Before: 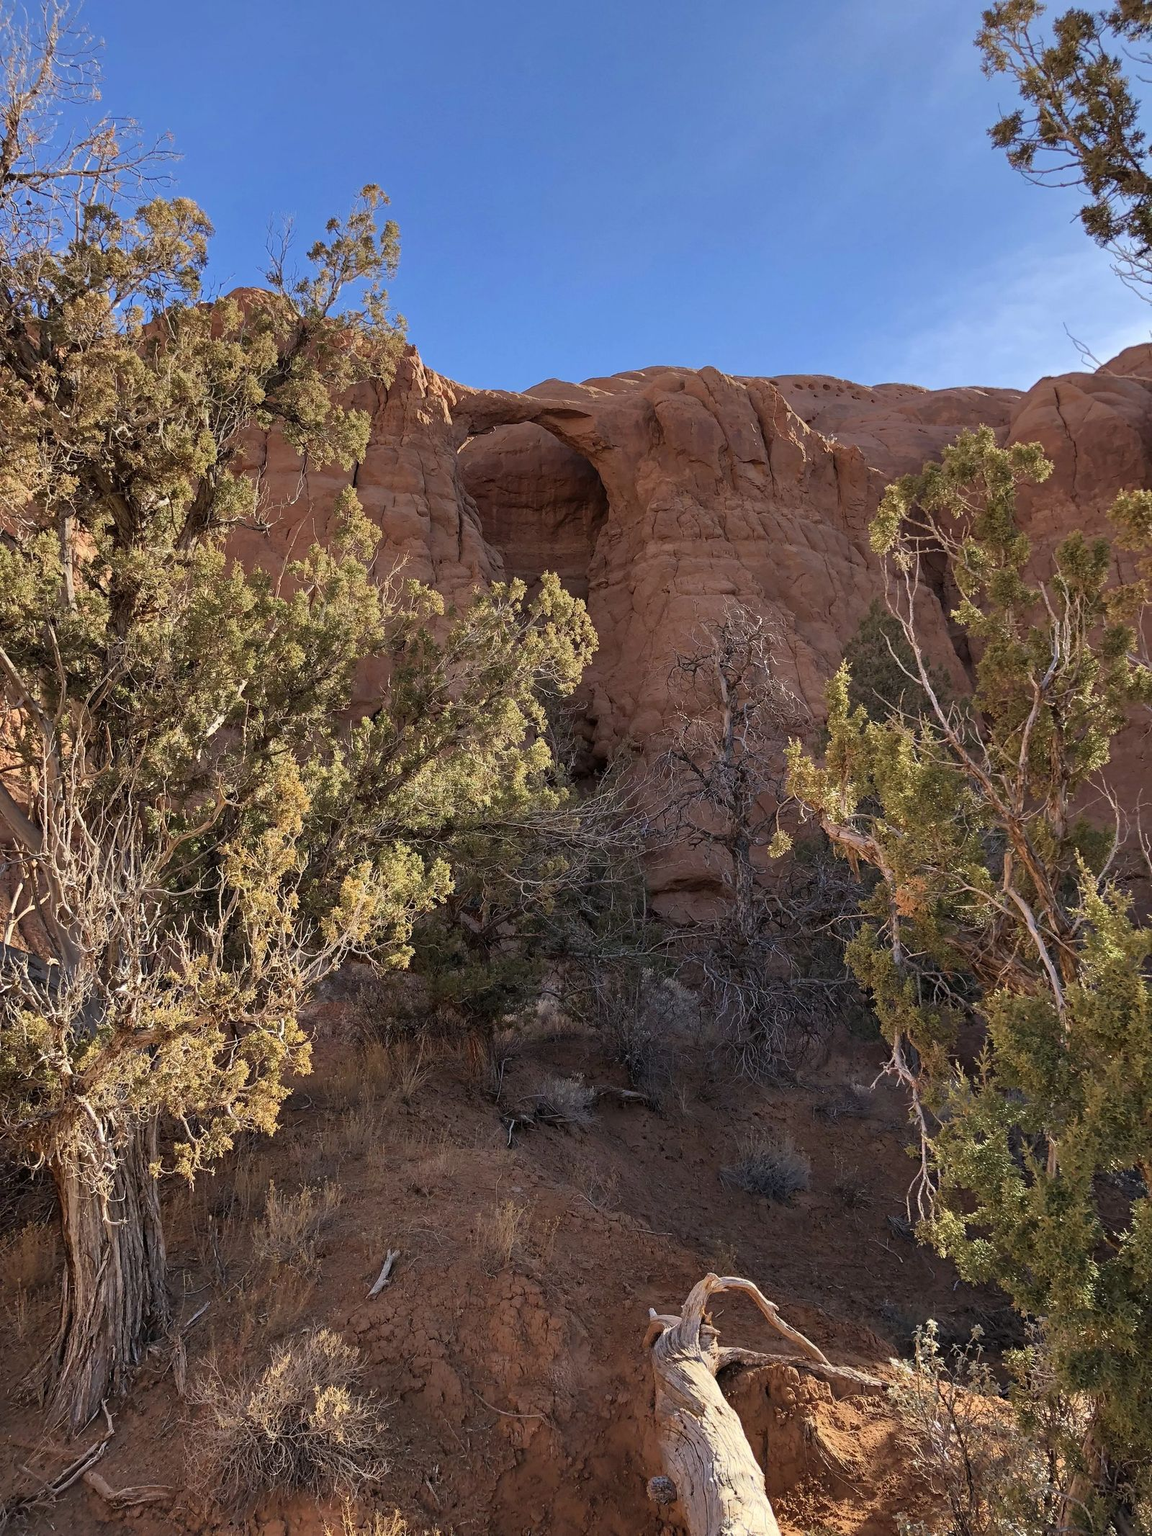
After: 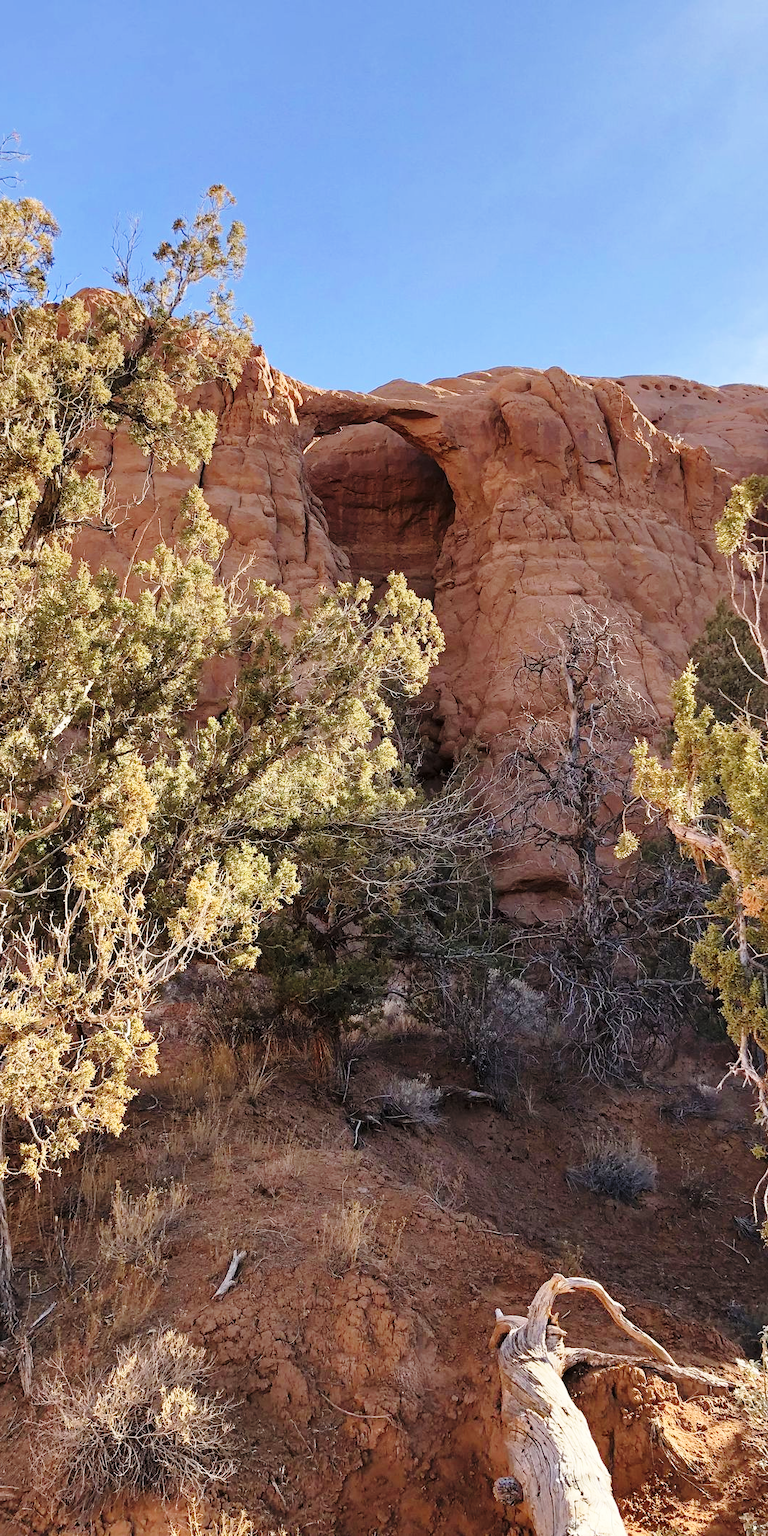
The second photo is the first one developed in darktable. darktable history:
crop and rotate: left 13.441%, right 19.889%
base curve: curves: ch0 [(0, 0) (0.028, 0.03) (0.121, 0.232) (0.46, 0.748) (0.859, 0.968) (1, 1)], exposure shift 0.01, preserve colors none
